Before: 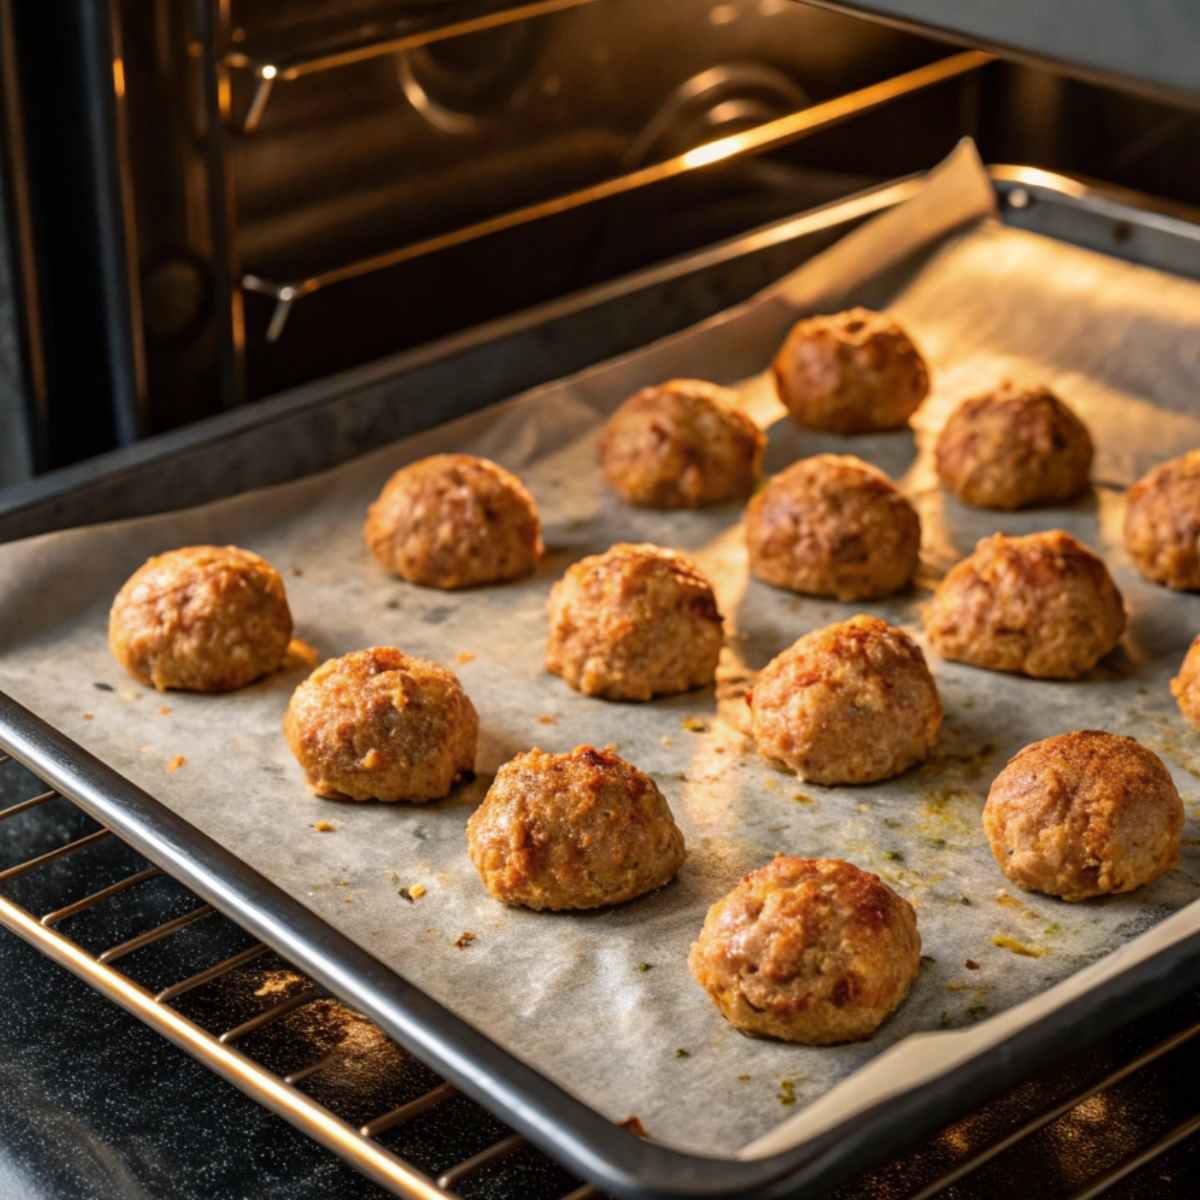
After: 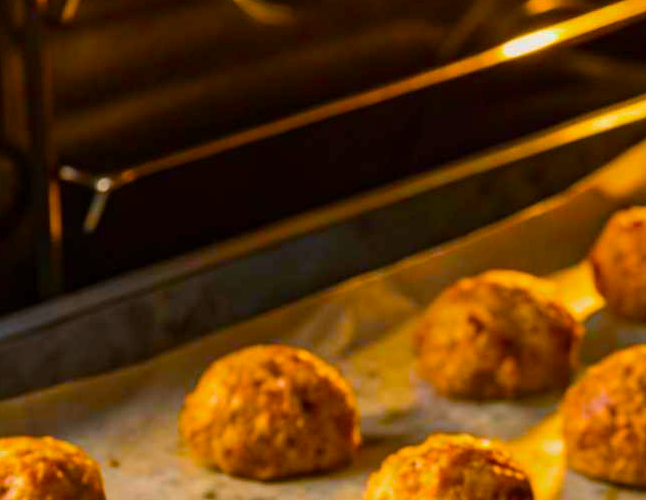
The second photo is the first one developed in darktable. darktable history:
shadows and highlights: shadows -20.05, white point adjustment -2.08, highlights -35.06
crop: left 15.29%, top 9.134%, right 30.862%, bottom 49.171%
color balance rgb: linear chroma grading › global chroma 41.605%, perceptual saturation grading › global saturation 30.66%, global vibrance 9.654%
